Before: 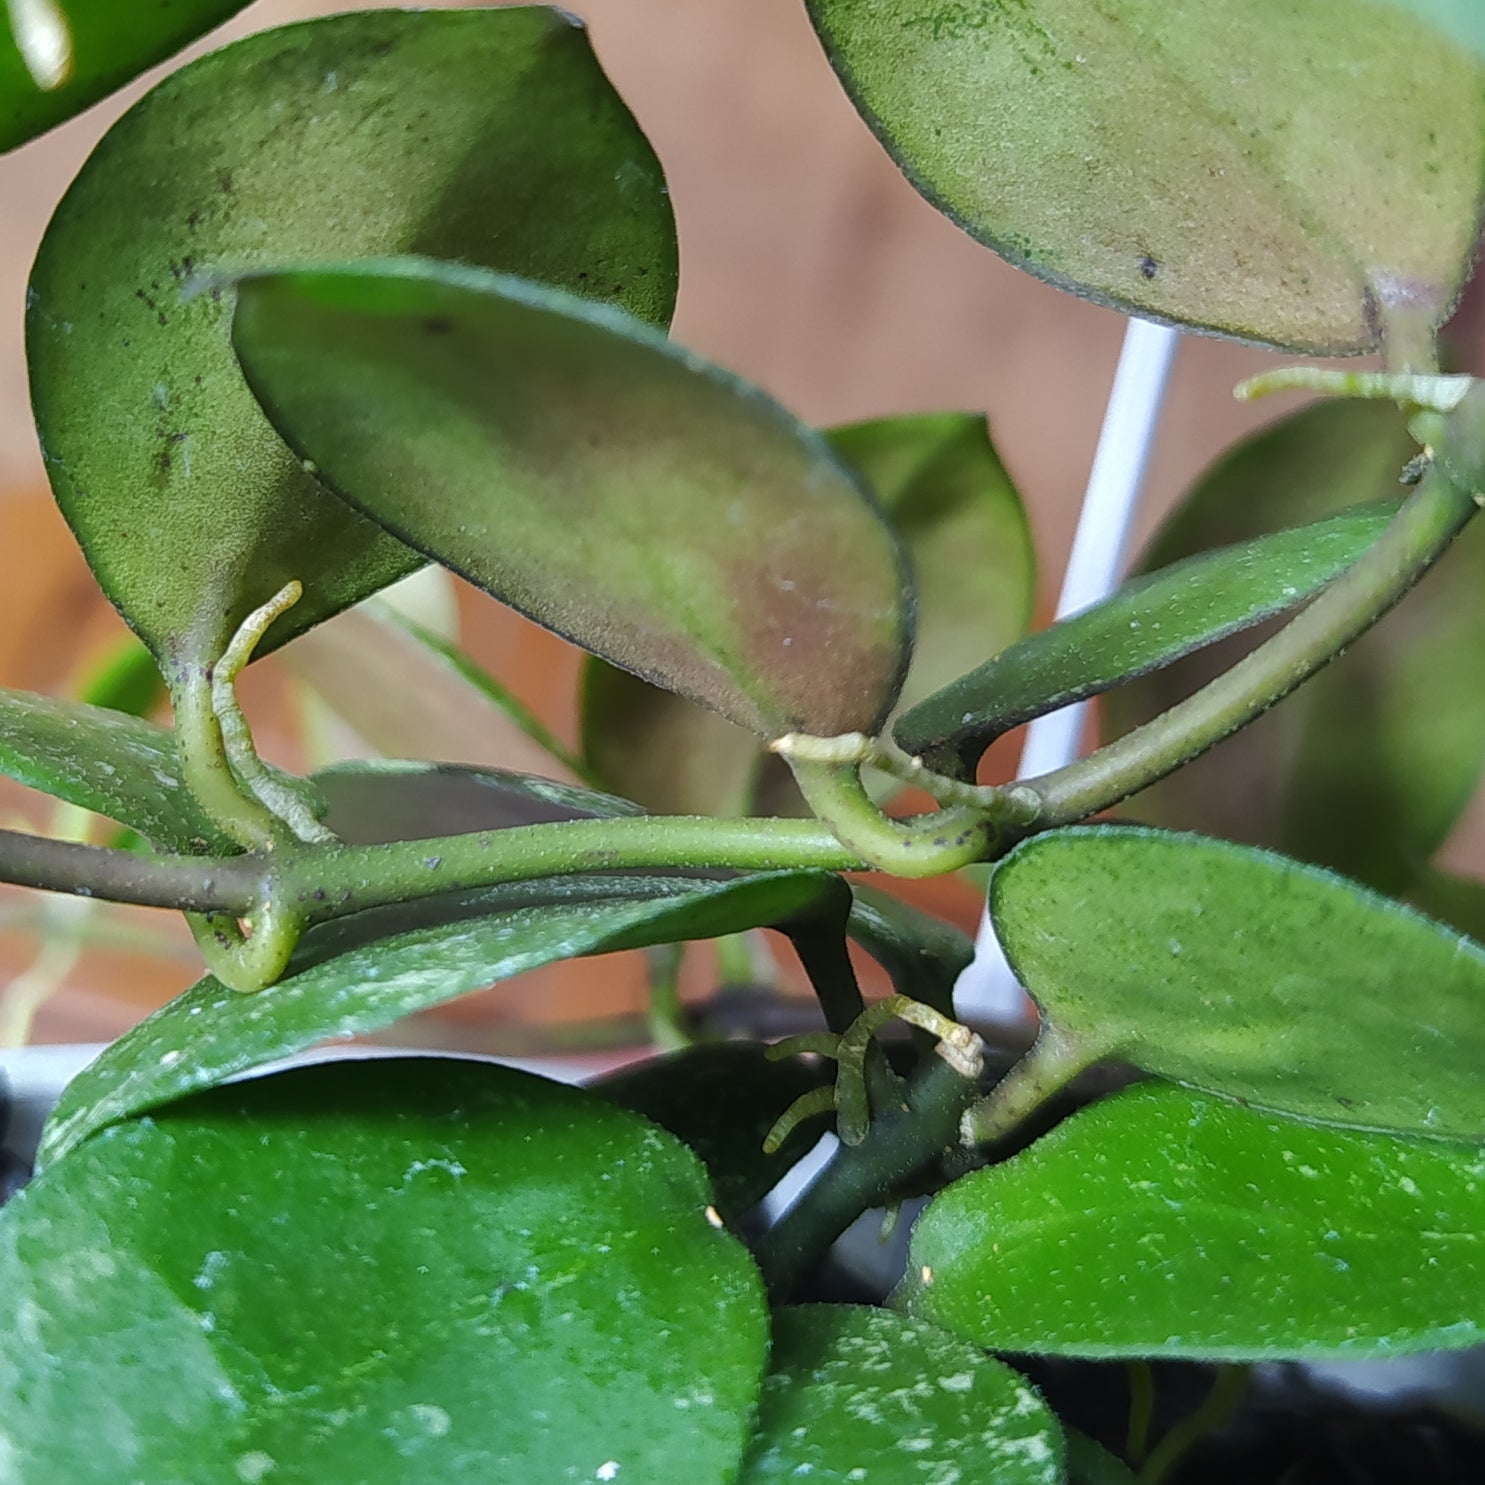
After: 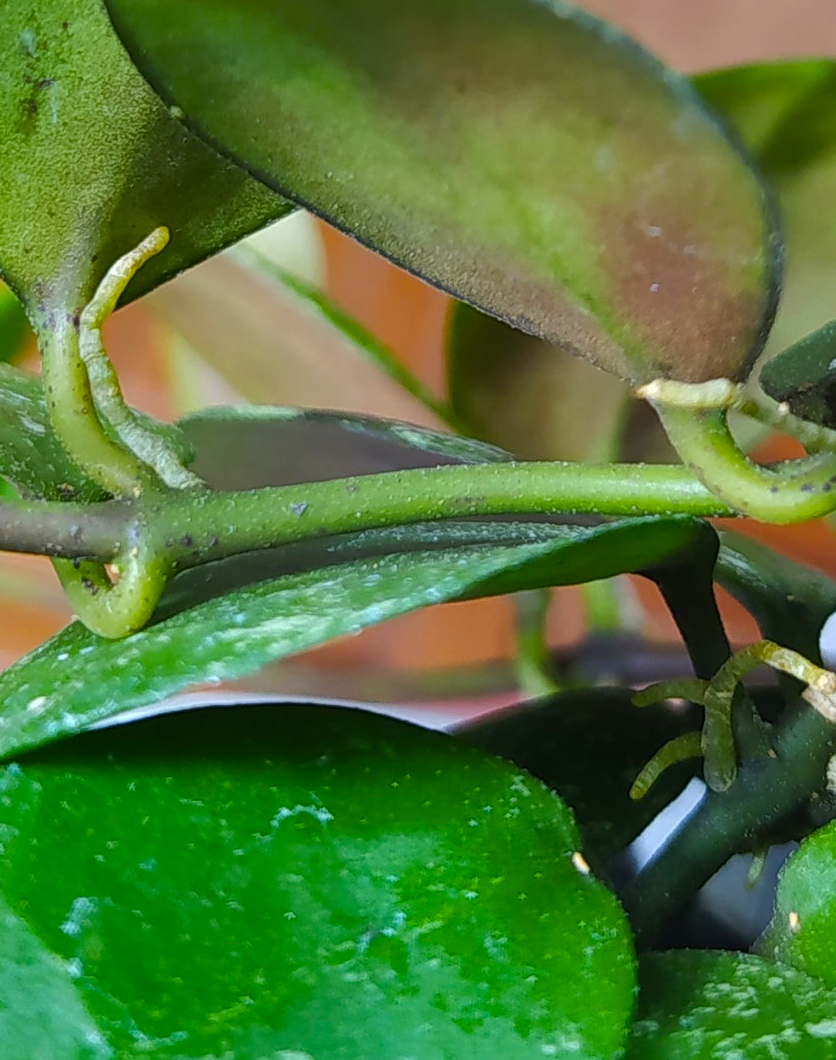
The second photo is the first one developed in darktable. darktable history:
crop: left 8.966%, top 23.852%, right 34.699%, bottom 4.703%
color balance rgb: perceptual saturation grading › global saturation 25%, global vibrance 20%
